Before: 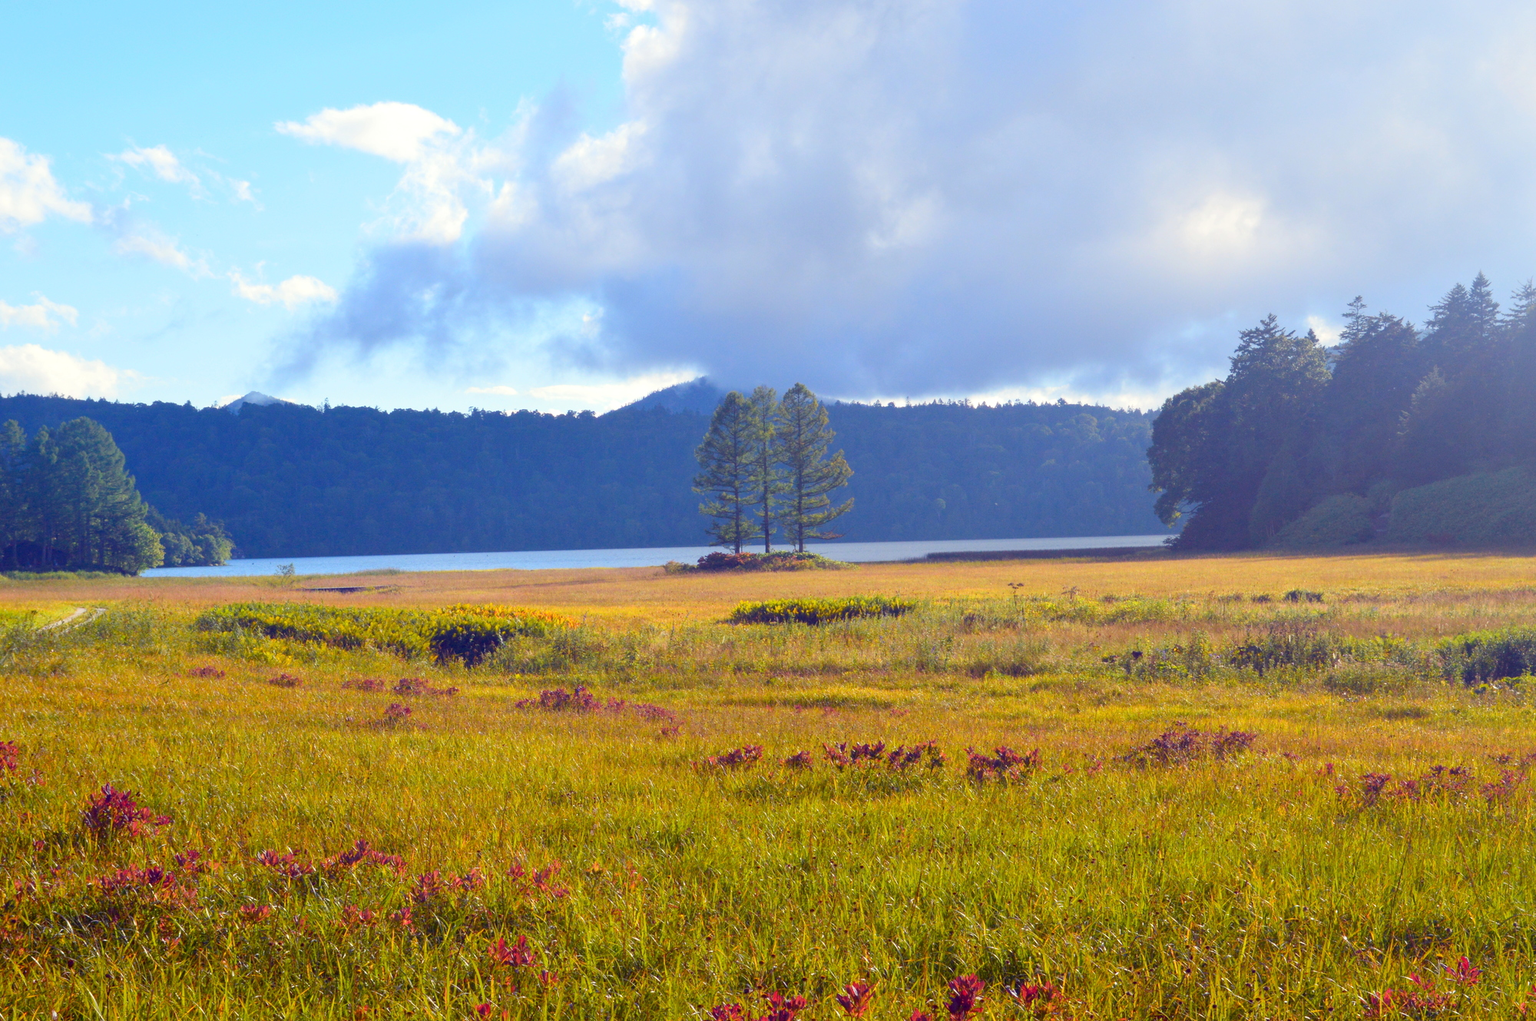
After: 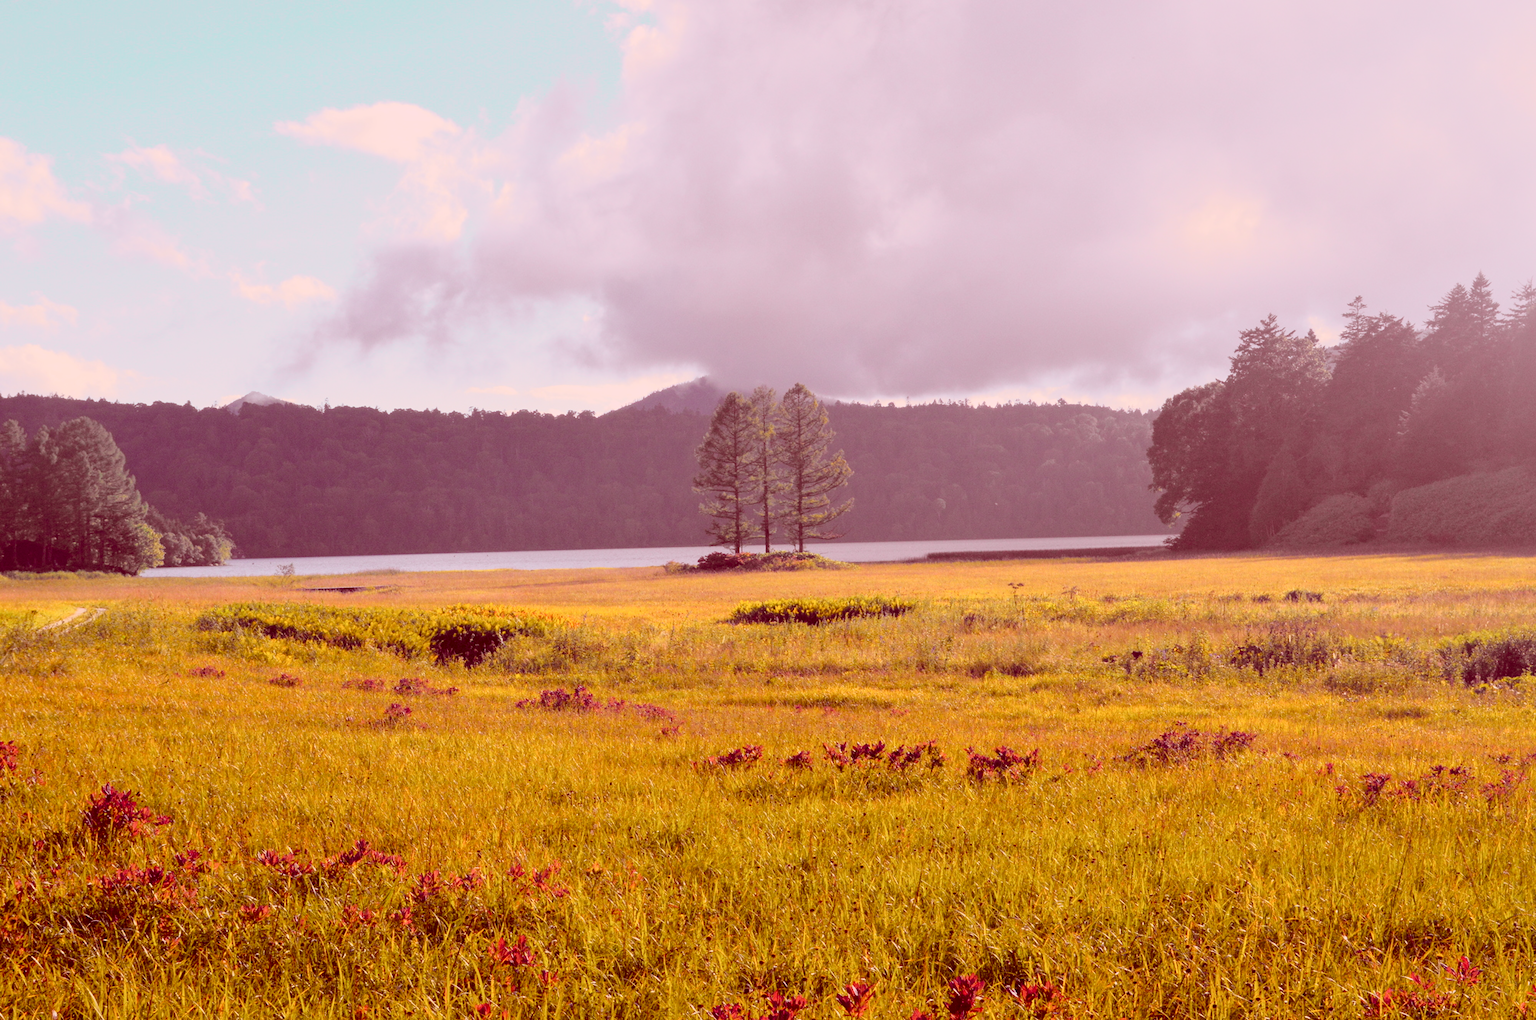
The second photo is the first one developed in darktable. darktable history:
color correction: highlights a* 9.03, highlights b* 8.71, shadows a* 40, shadows b* 40, saturation 0.8
tone curve: curves: ch0 [(0.003, 0.003) (0.104, 0.069) (0.236, 0.218) (0.401, 0.443) (0.495, 0.55) (0.625, 0.67) (0.819, 0.841) (0.96, 0.899)]; ch1 [(0, 0) (0.161, 0.092) (0.37, 0.302) (0.424, 0.402) (0.45, 0.466) (0.495, 0.506) (0.573, 0.571) (0.638, 0.641) (0.751, 0.741) (1, 1)]; ch2 [(0, 0) (0.352, 0.403) (0.466, 0.443) (0.524, 0.501) (0.56, 0.556) (1, 1)], color space Lab, independent channels, preserve colors none
